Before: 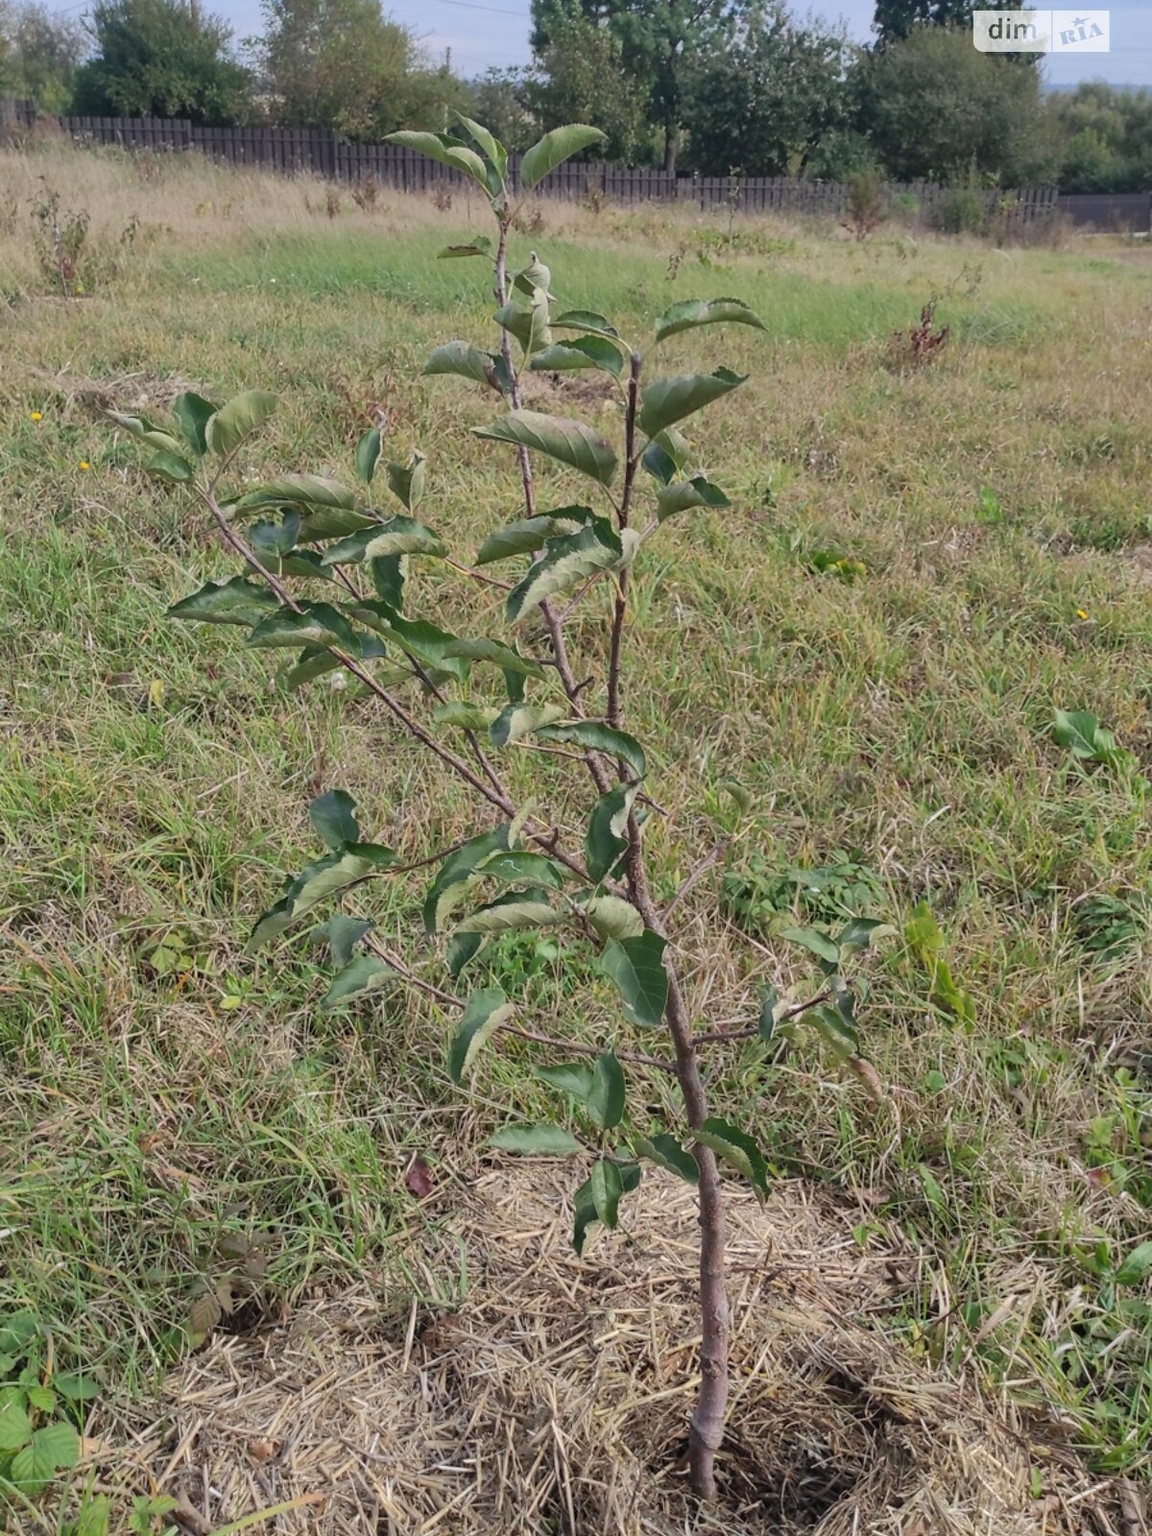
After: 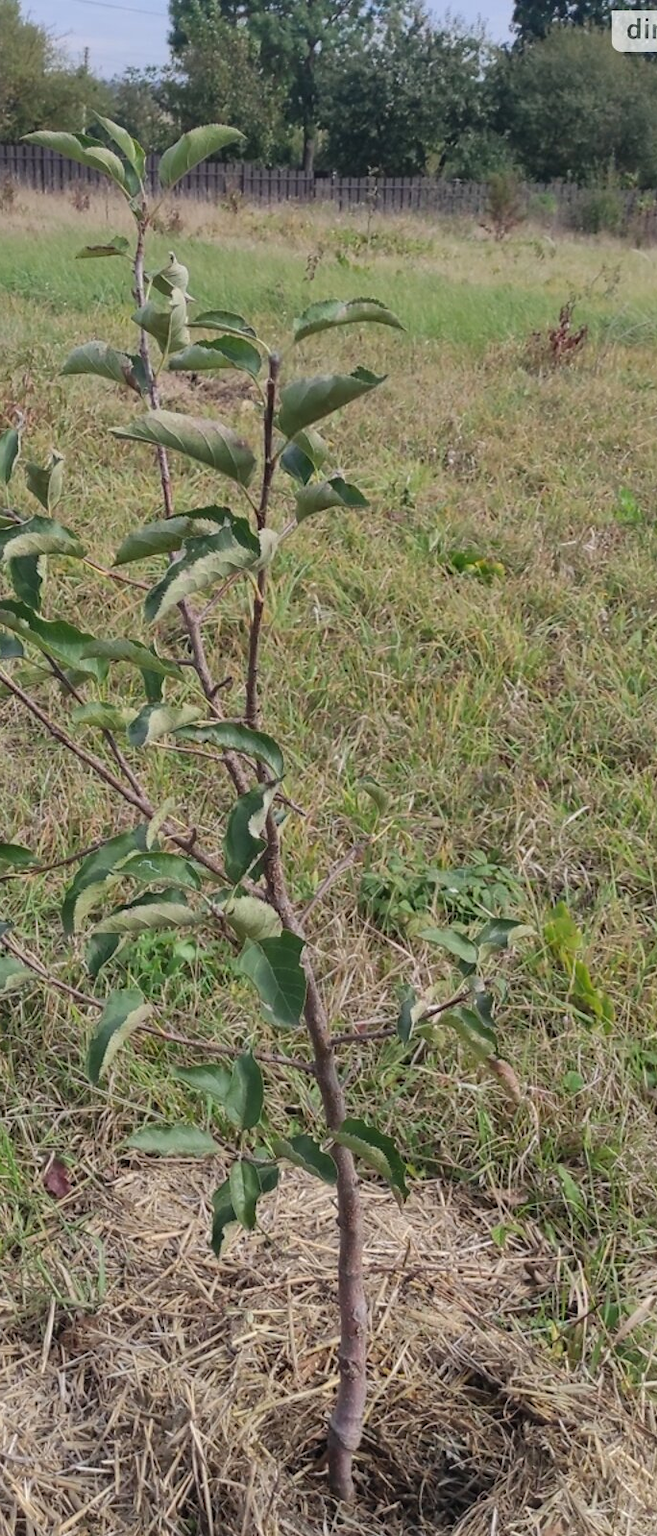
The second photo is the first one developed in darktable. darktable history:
crop: left 31.491%, top 0.006%, right 11.49%
